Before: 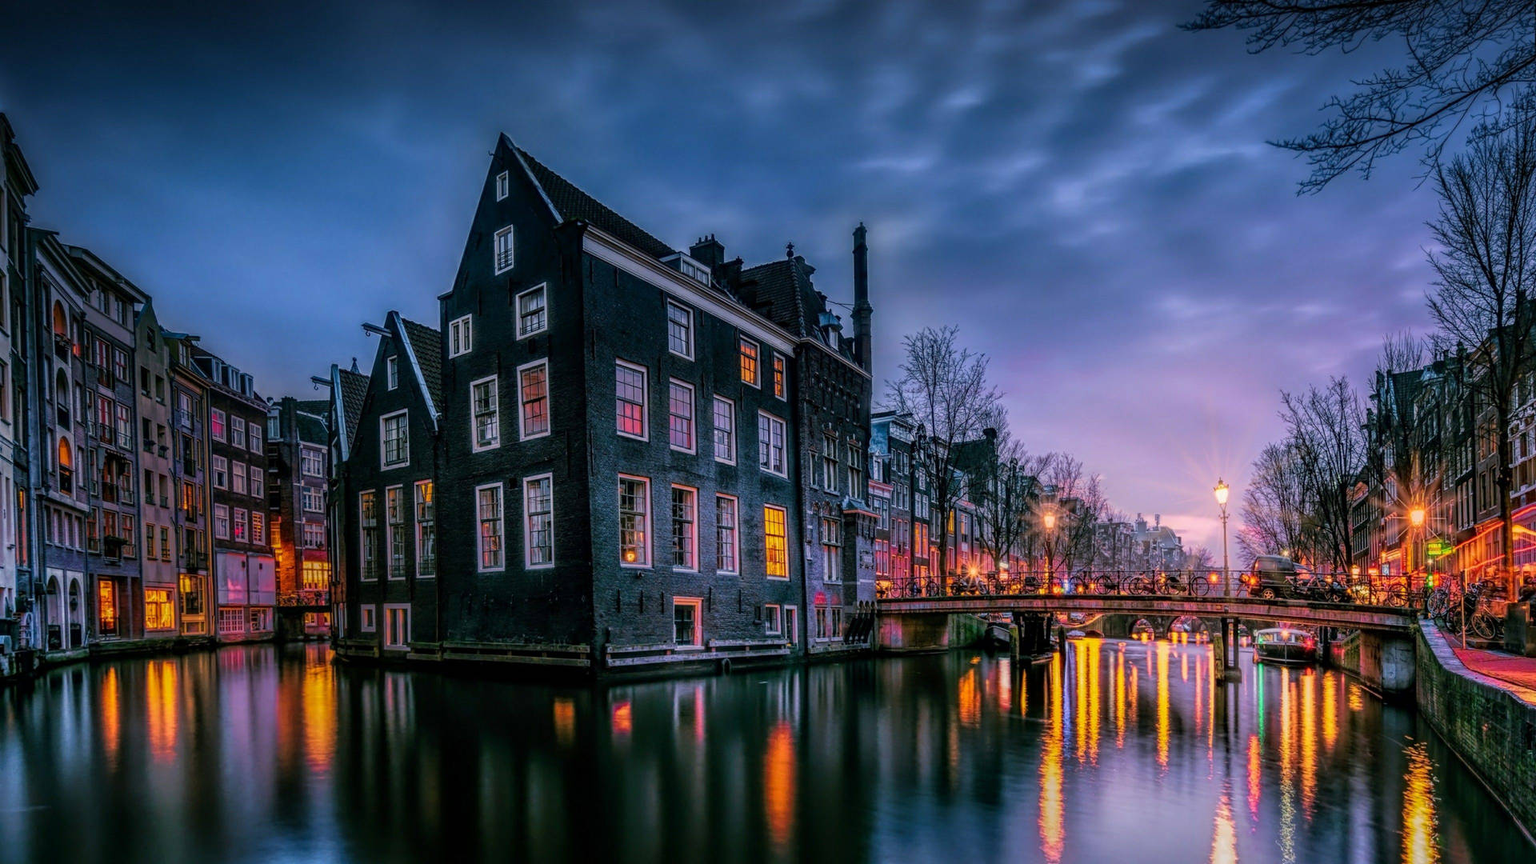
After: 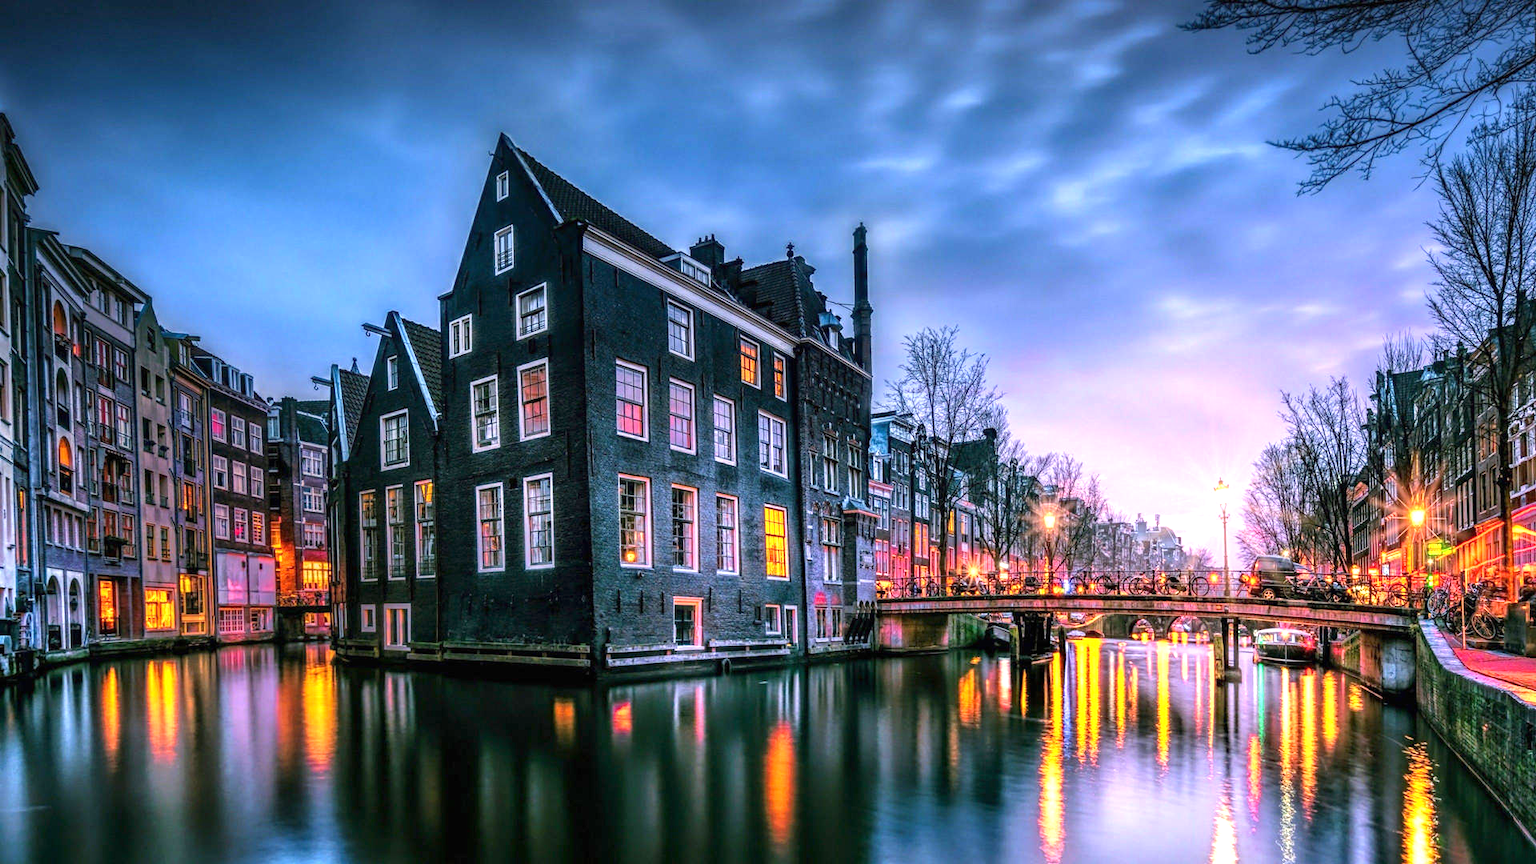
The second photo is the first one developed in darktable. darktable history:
exposure: black level correction 0, exposure 1.298 EV, compensate highlight preservation false
